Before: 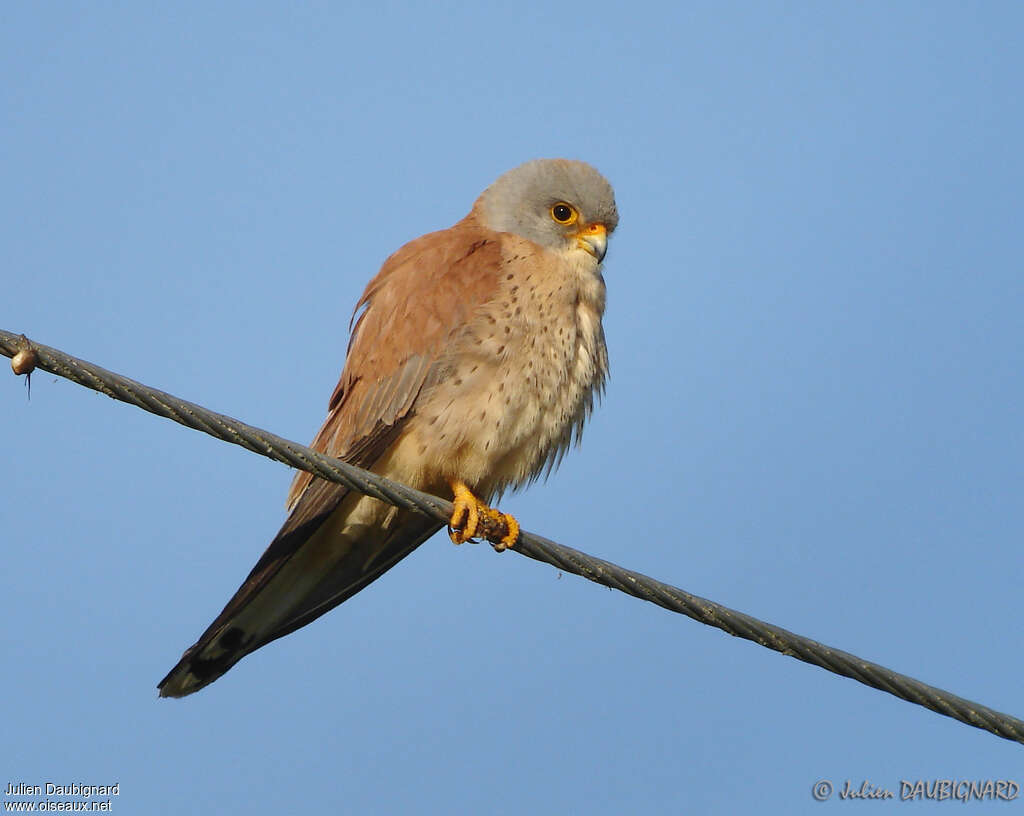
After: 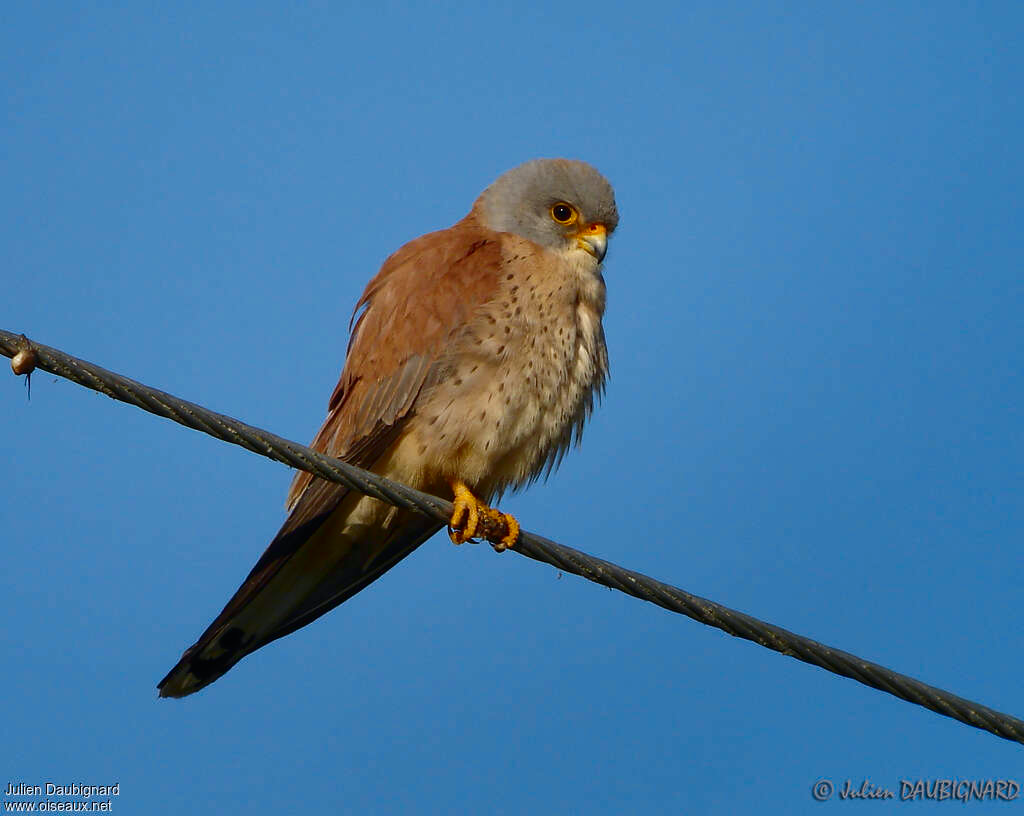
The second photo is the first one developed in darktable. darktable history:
contrast brightness saturation: brightness -0.214, saturation 0.082
color calibration: output R [0.999, 0.026, -0.11, 0], output G [-0.019, 1.037, -0.099, 0], output B [0.022, -0.023, 0.902, 0], illuminant as shot in camera, x 0.358, y 0.373, temperature 4628.91 K
